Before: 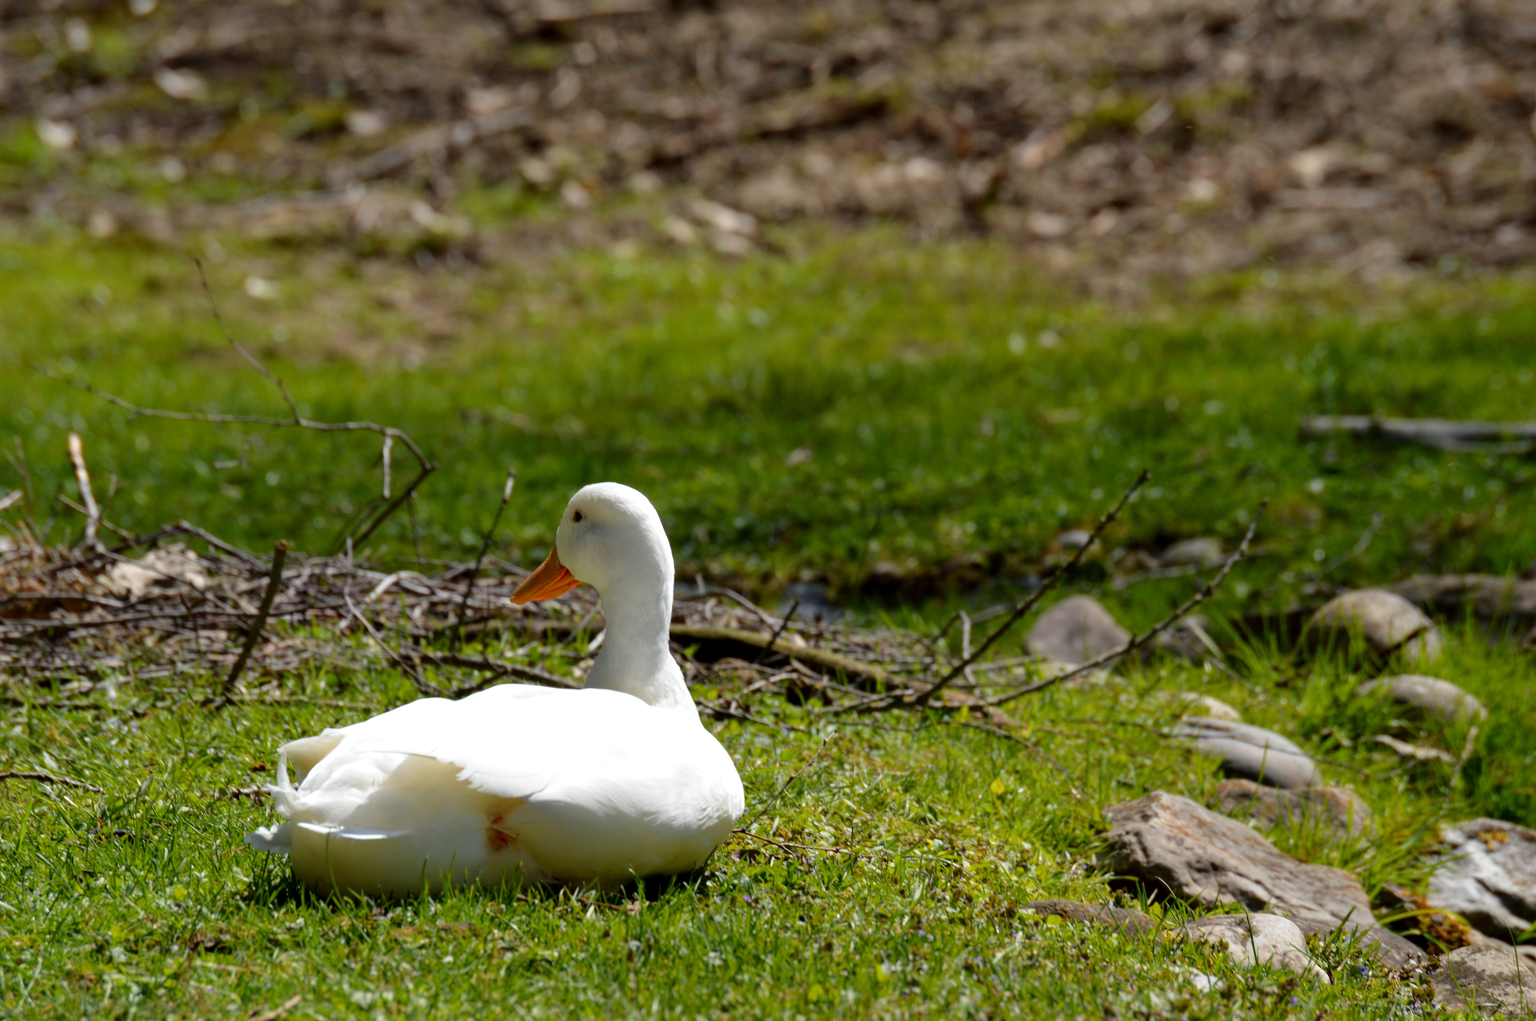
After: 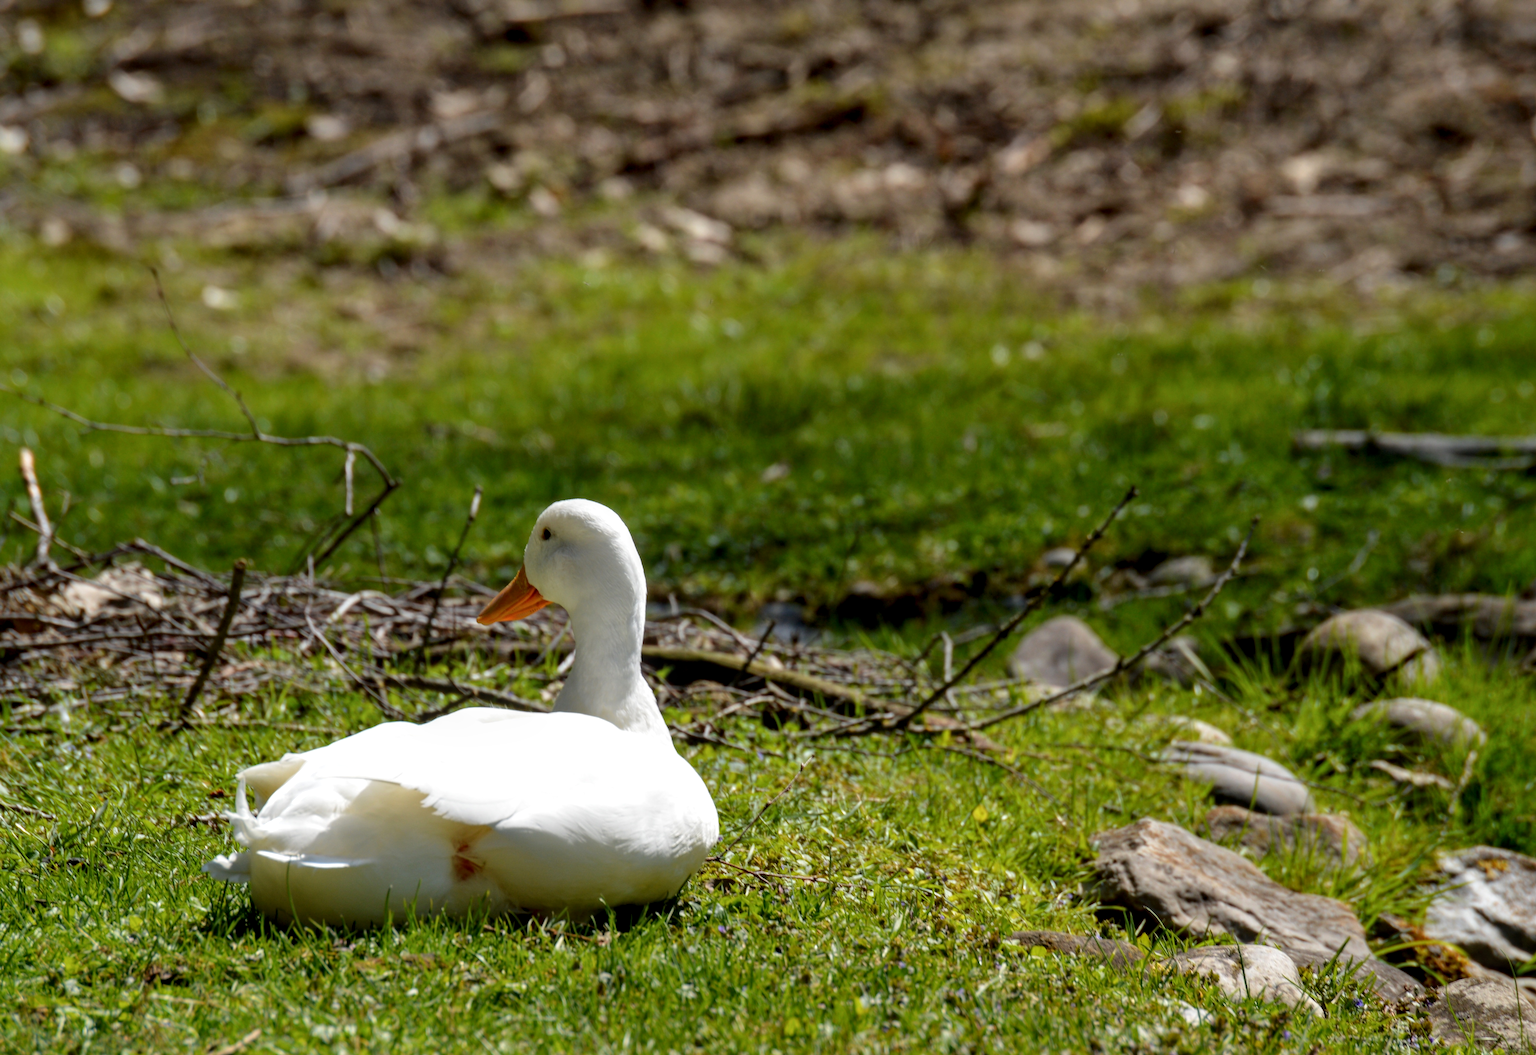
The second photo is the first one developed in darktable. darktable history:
crop and rotate: left 3.238%
local contrast: on, module defaults
